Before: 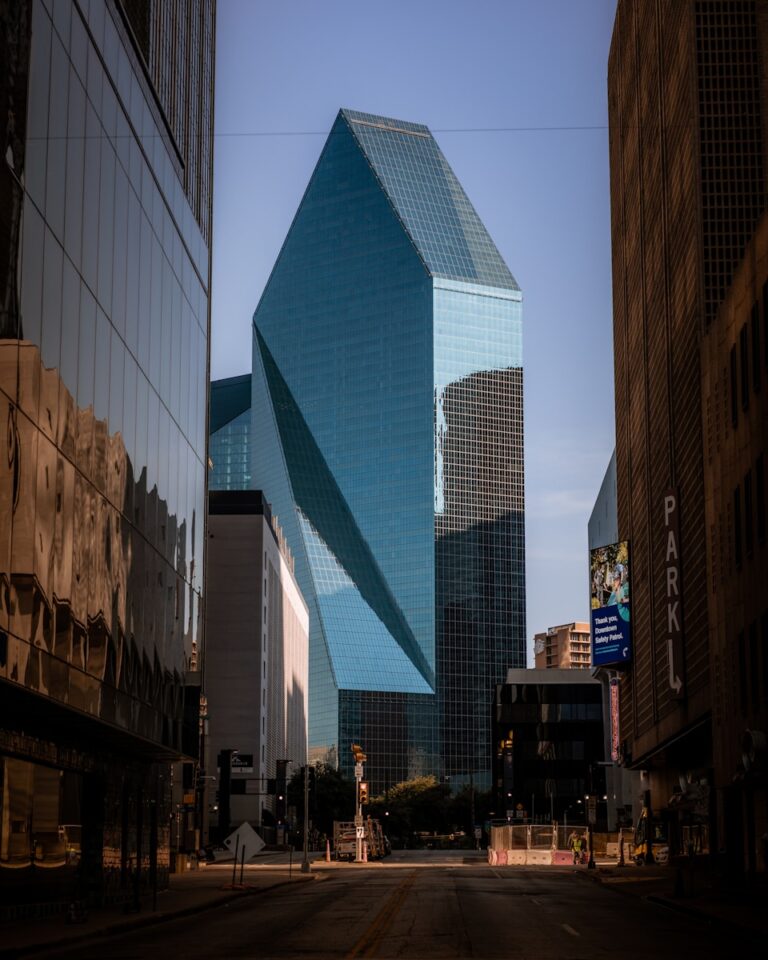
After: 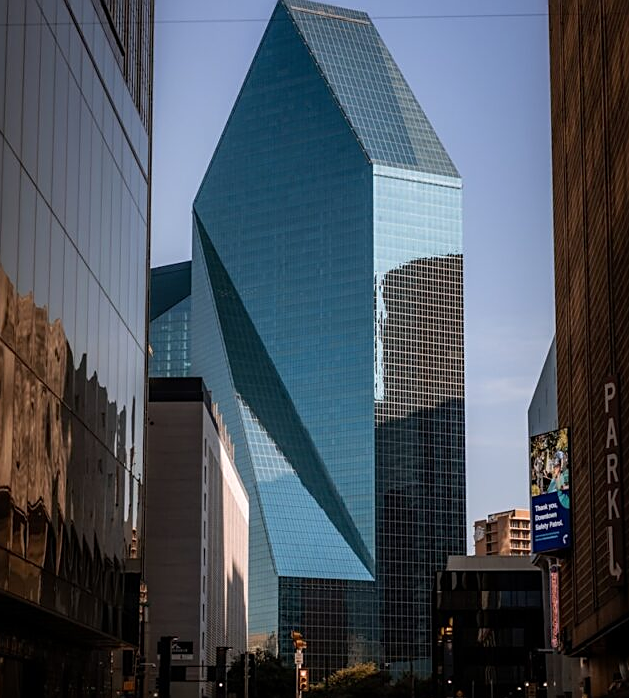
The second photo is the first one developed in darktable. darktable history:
tone equalizer: on, module defaults
sharpen: on, module defaults
crop: left 7.856%, top 11.836%, right 10.12%, bottom 15.387%
